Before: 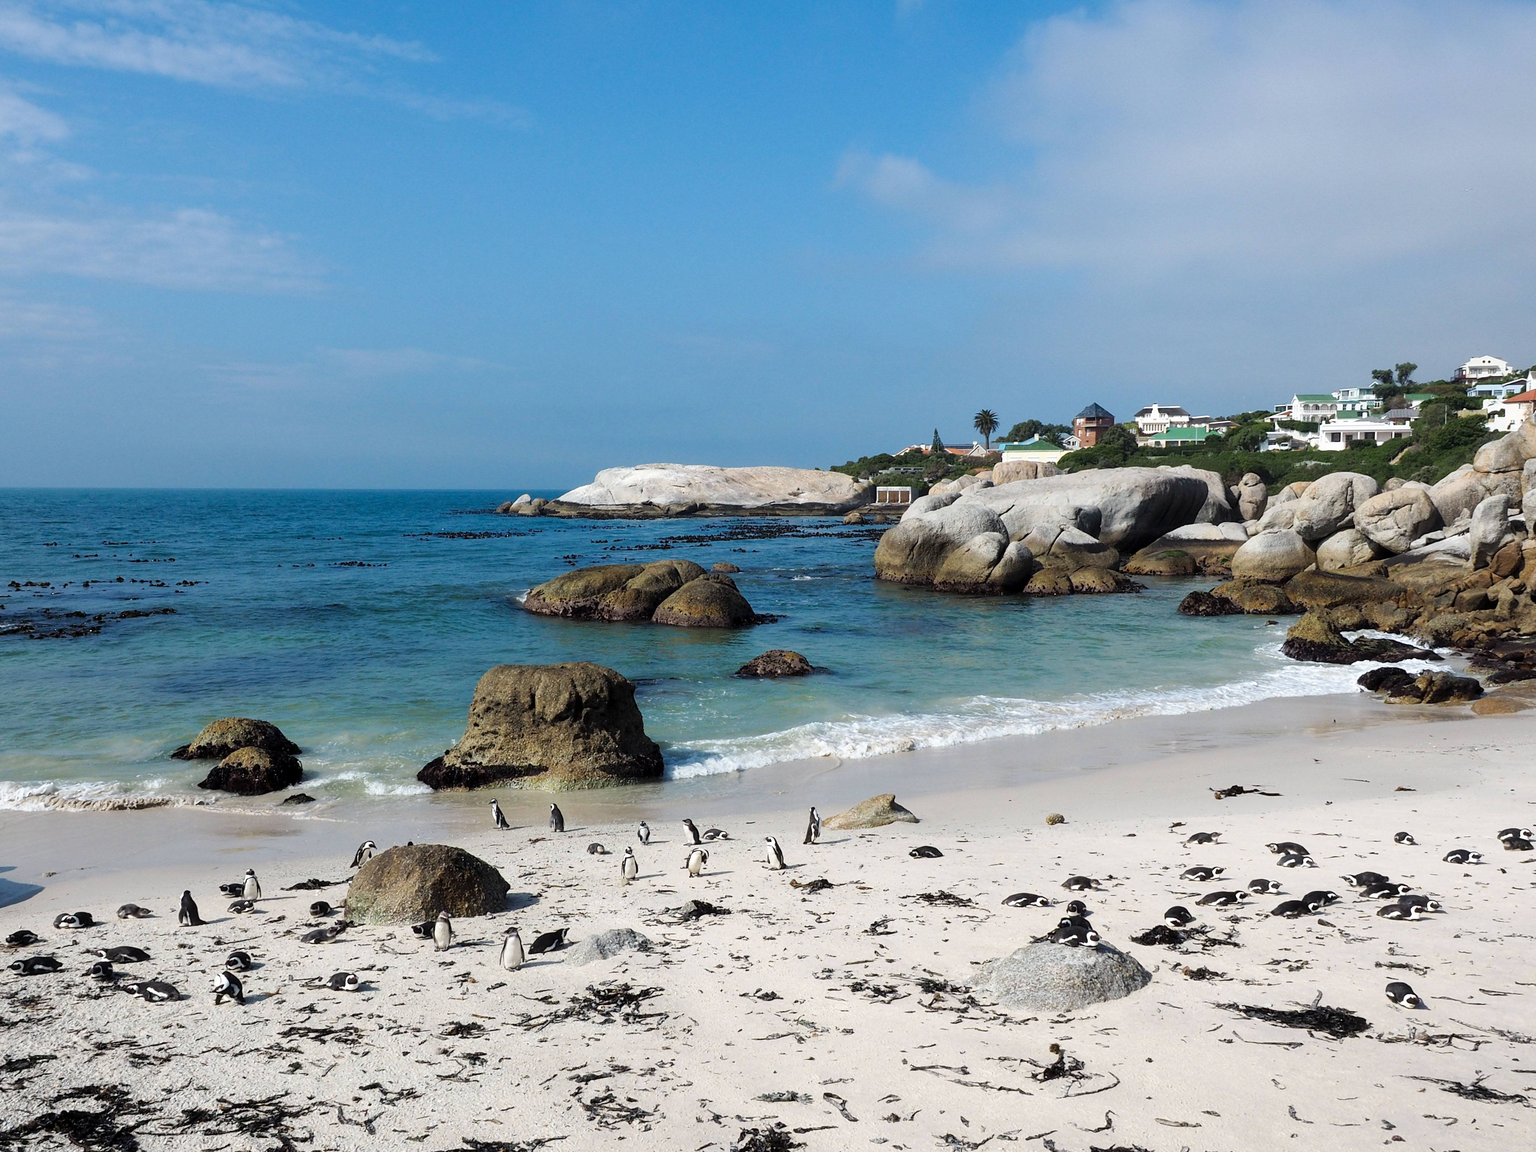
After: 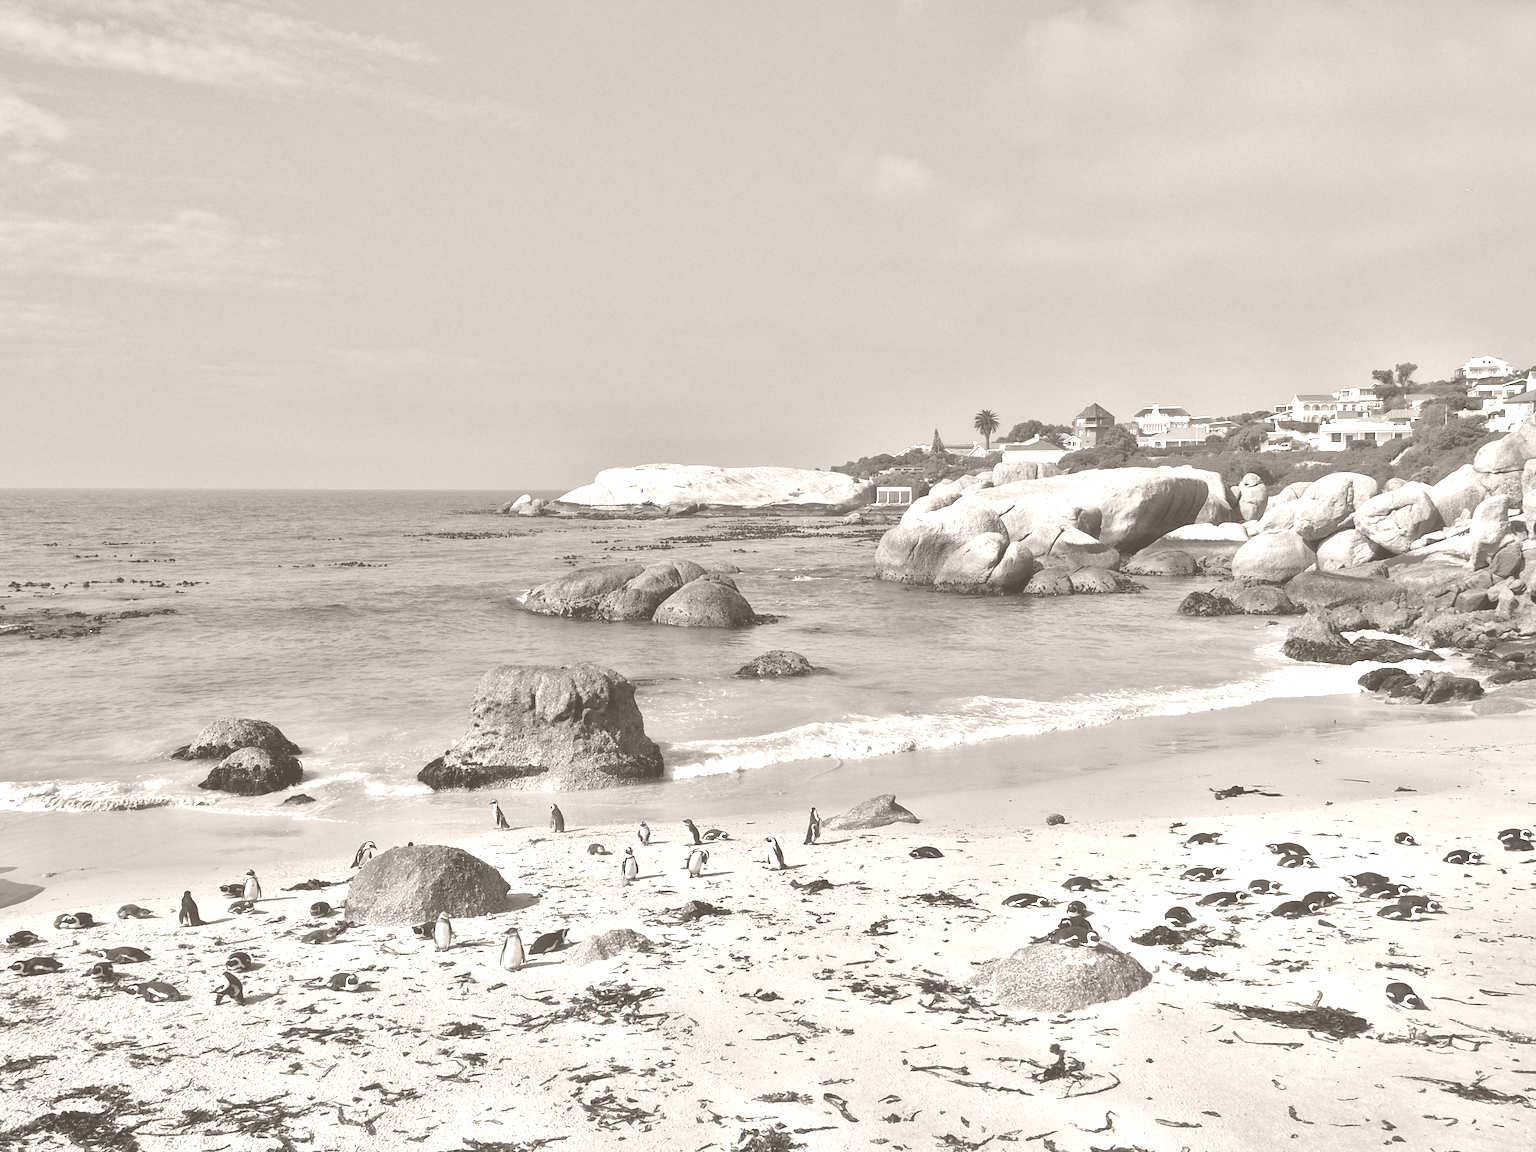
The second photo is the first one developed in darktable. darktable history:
tone equalizer: -8 EV 1 EV, -7 EV 1 EV, -6 EV 1 EV, -5 EV 1 EV, -4 EV 1 EV, -3 EV 0.75 EV, -2 EV 0.5 EV, -1 EV 0.25 EV
white balance: red 0.766, blue 1.537
shadows and highlights: shadows 80.73, white point adjustment -9.07, highlights -61.46, soften with gaussian
colorize: hue 34.49°, saturation 35.33%, source mix 100%, lightness 55%, version 1
